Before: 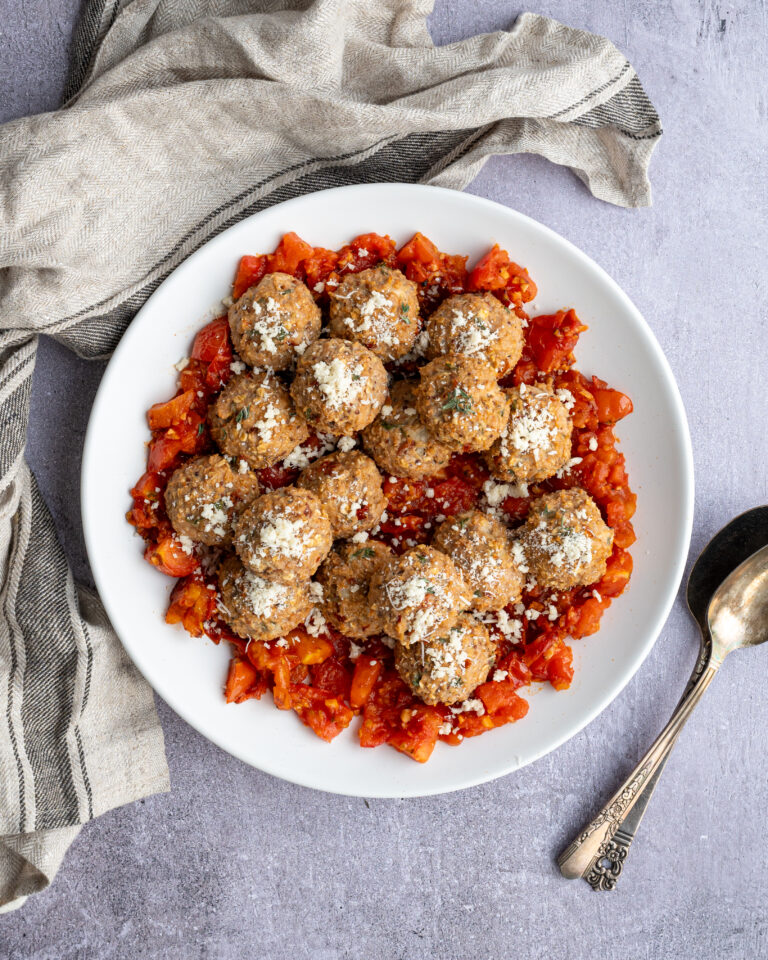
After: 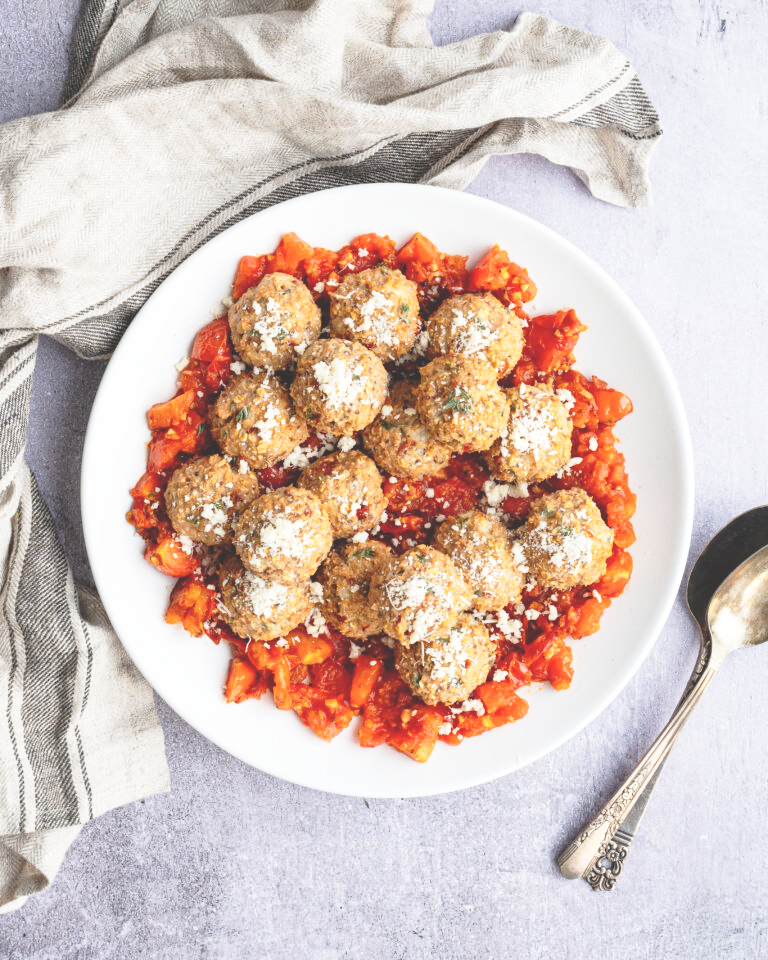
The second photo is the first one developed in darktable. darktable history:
base curve: curves: ch0 [(0, 0) (0.028, 0.03) (0.121, 0.232) (0.46, 0.748) (0.859, 0.968) (1, 1)], preserve colors none
exposure: black level correction -0.031, compensate highlight preservation false
